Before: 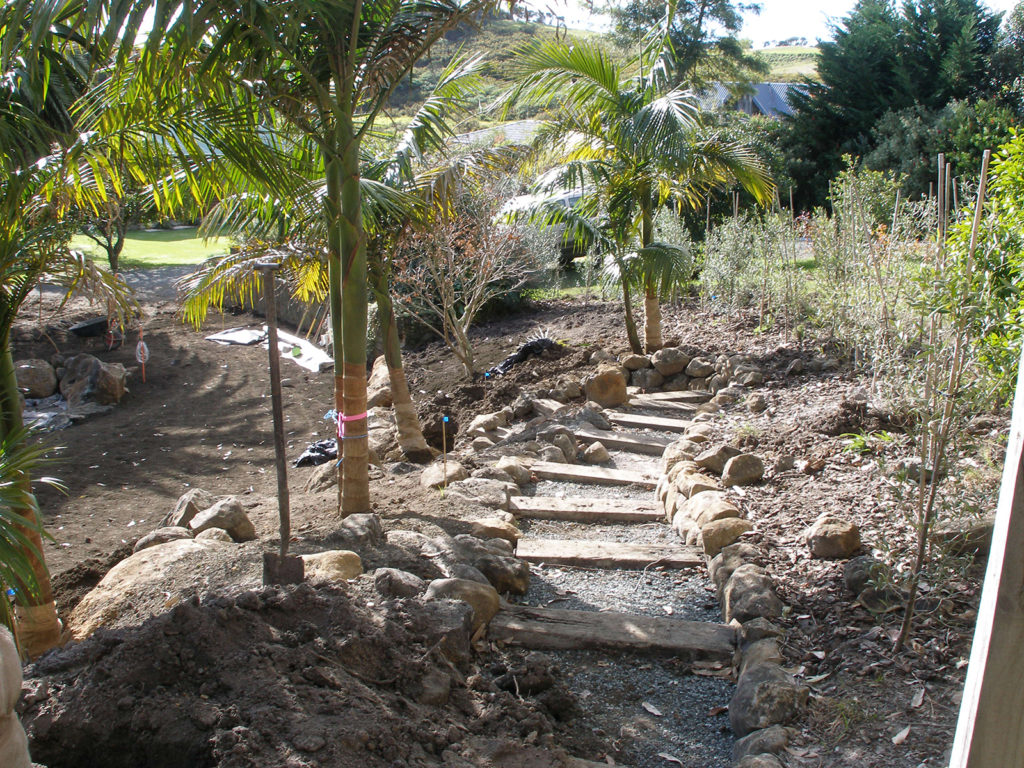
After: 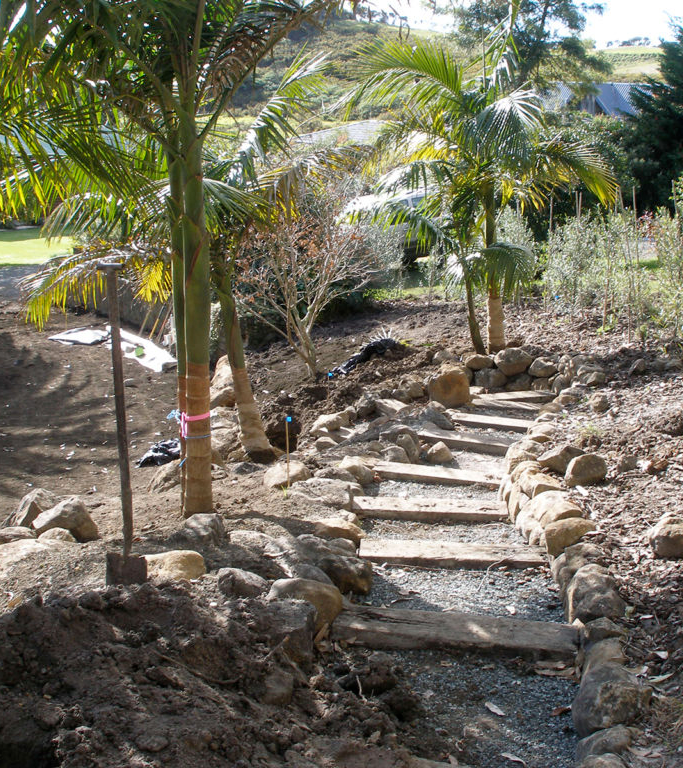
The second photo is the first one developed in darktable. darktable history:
crop: left 15.395%, right 17.869%
